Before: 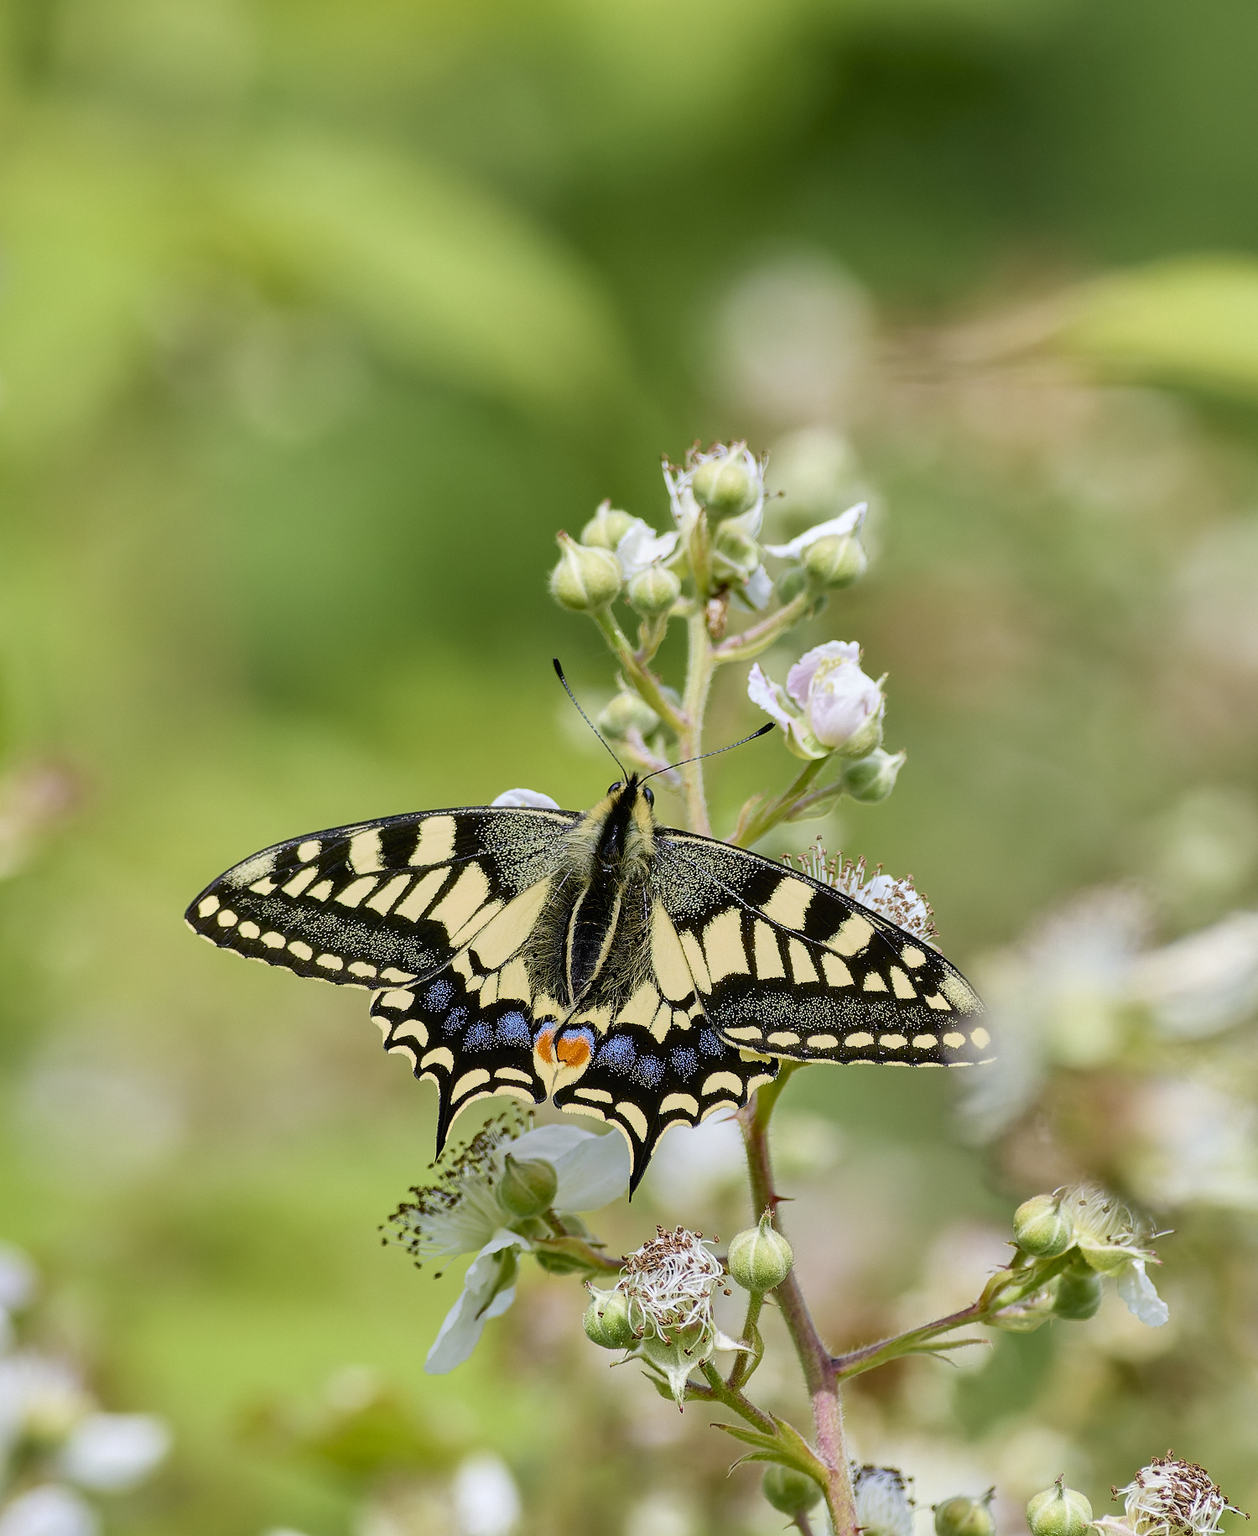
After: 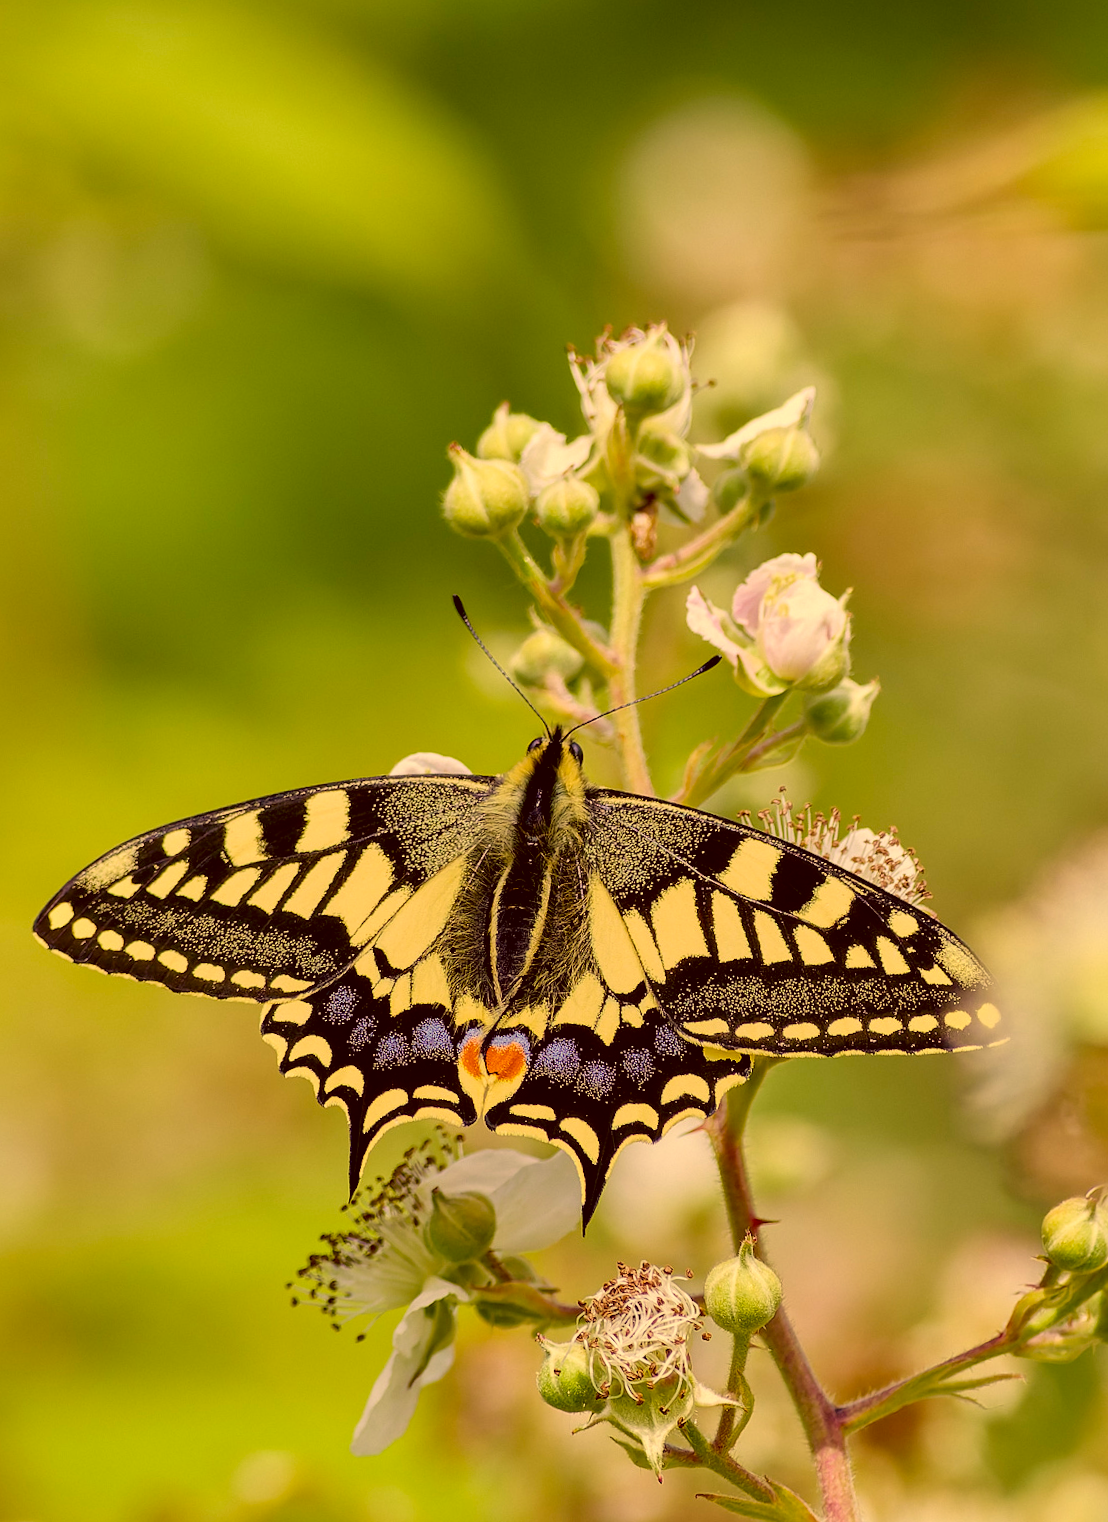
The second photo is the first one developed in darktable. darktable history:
crop and rotate: left 13.15%, top 5.251%, right 12.609%
rotate and perspective: rotation -3.52°, crop left 0.036, crop right 0.964, crop top 0.081, crop bottom 0.919
color correction: highlights a* 10.12, highlights b* 39.04, shadows a* 14.62, shadows b* 3.37
